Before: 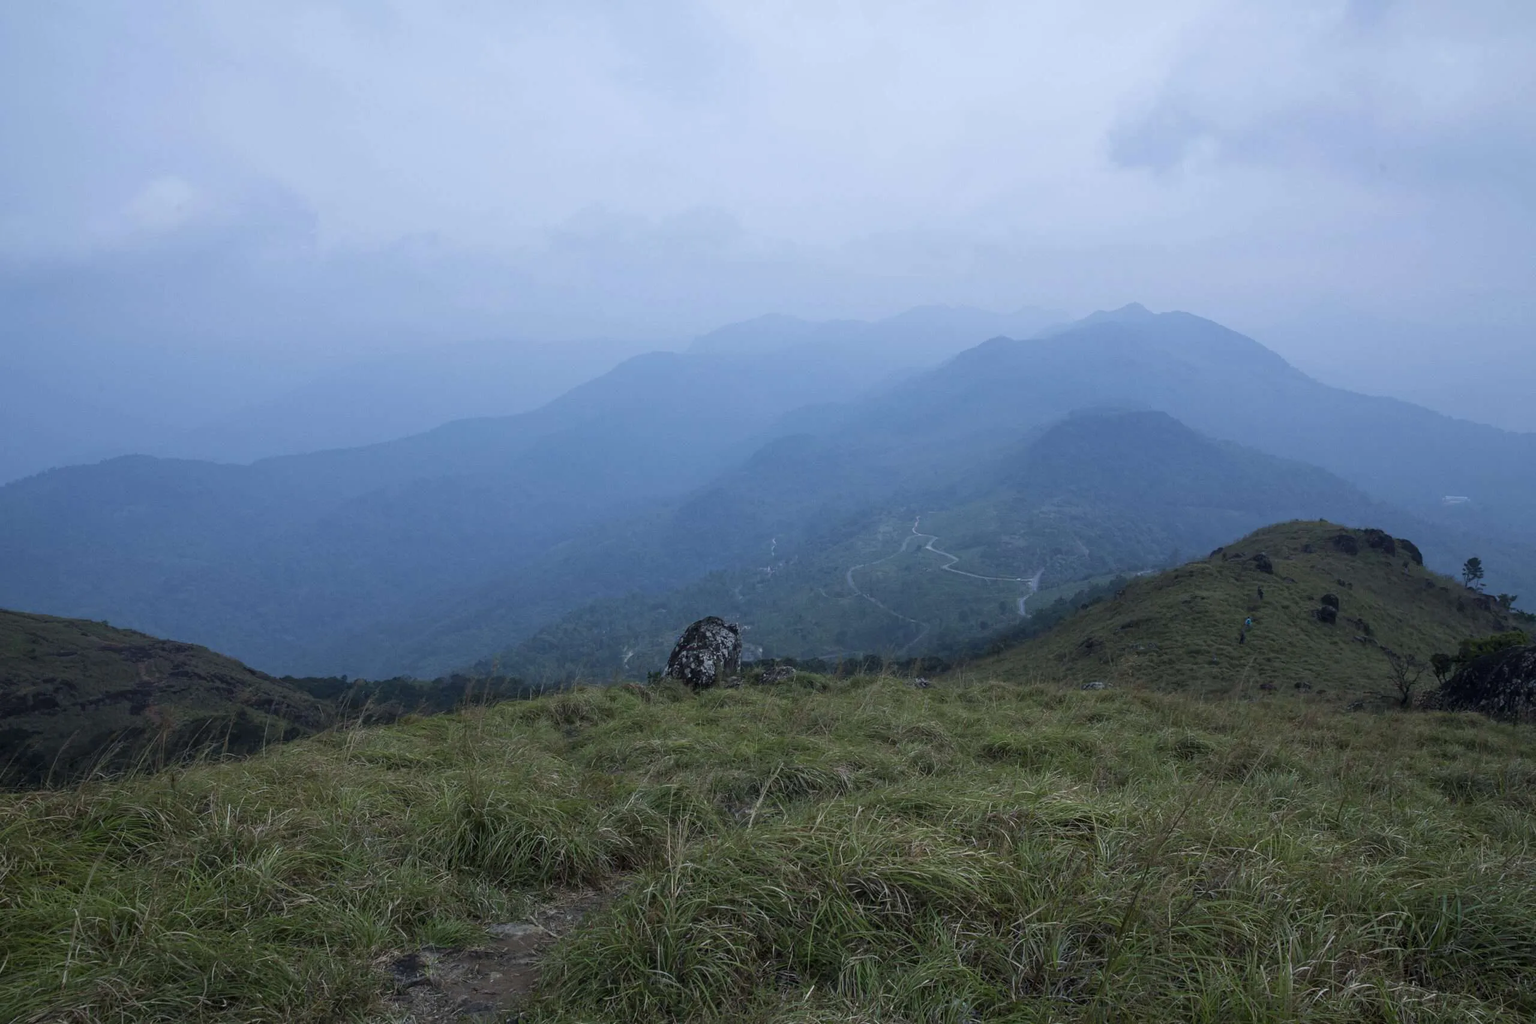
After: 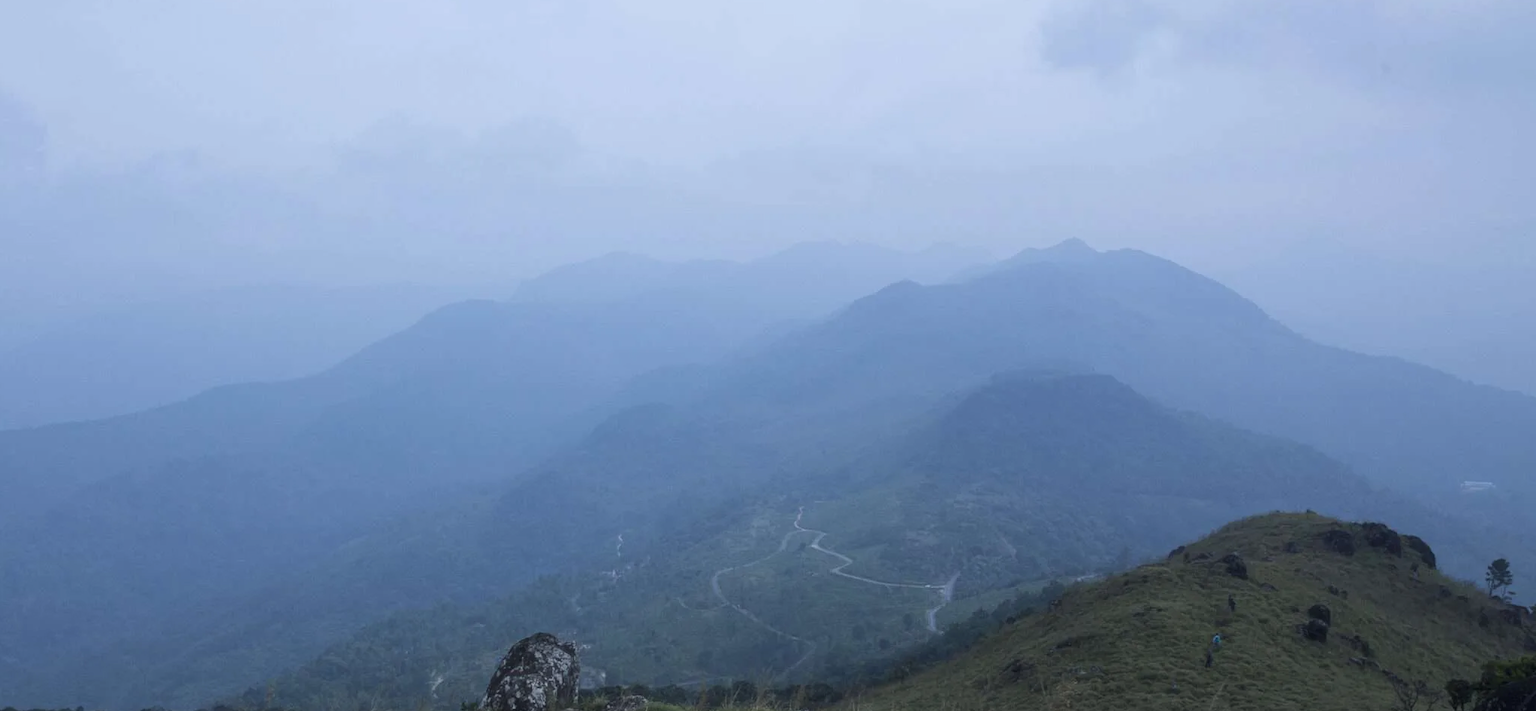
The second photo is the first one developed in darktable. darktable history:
crop: left 18.316%, top 11.114%, right 2.129%, bottom 33.595%
haze removal: strength -0.106, compatibility mode true, adaptive false
